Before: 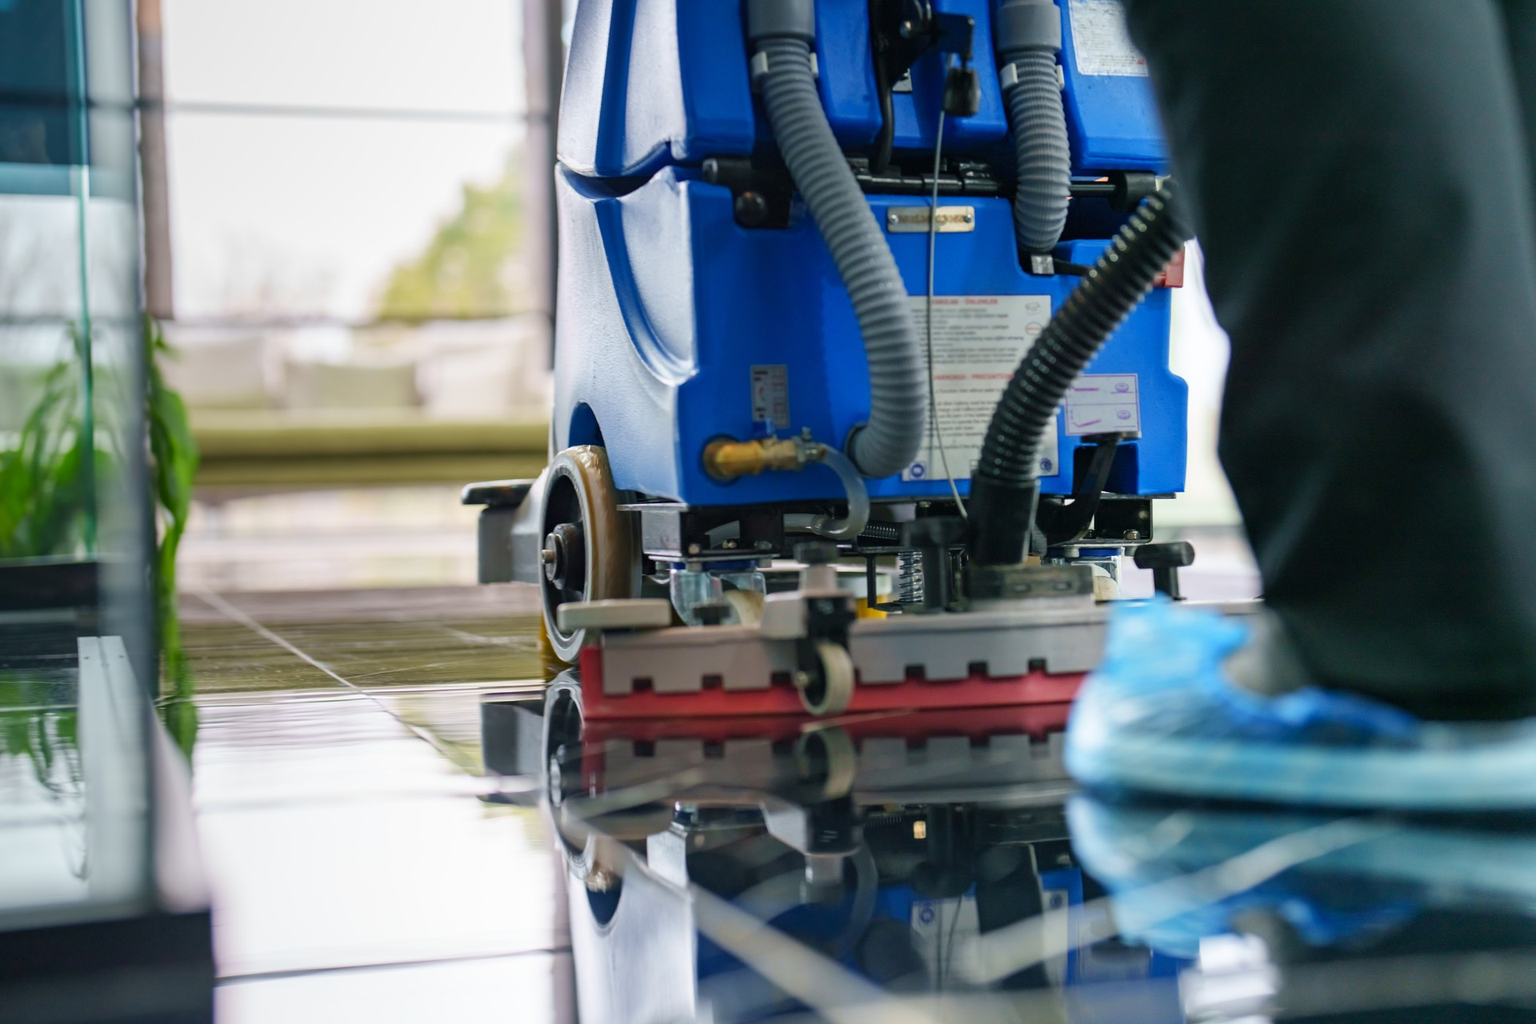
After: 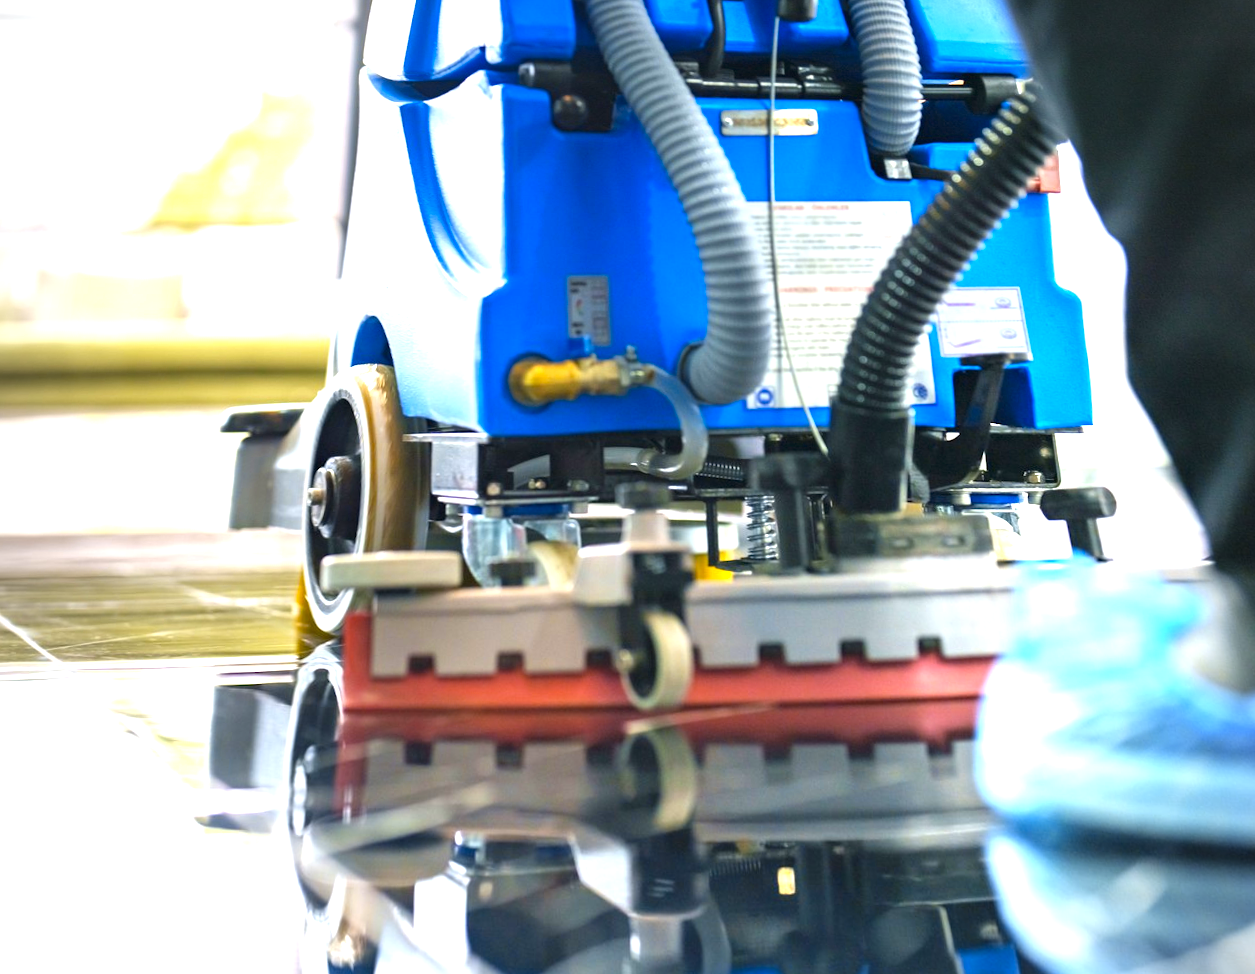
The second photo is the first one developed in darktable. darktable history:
vignetting: on, module defaults
rotate and perspective: rotation 0.72°, lens shift (vertical) -0.352, lens shift (horizontal) -0.051, crop left 0.152, crop right 0.859, crop top 0.019, crop bottom 0.964
exposure: black level correction 0, exposure 1.55 EV, compensate exposure bias true, compensate highlight preservation false
color contrast: green-magenta contrast 0.85, blue-yellow contrast 1.25, unbound 0
crop and rotate: left 10.77%, top 5.1%, right 10.41%, bottom 16.76%
